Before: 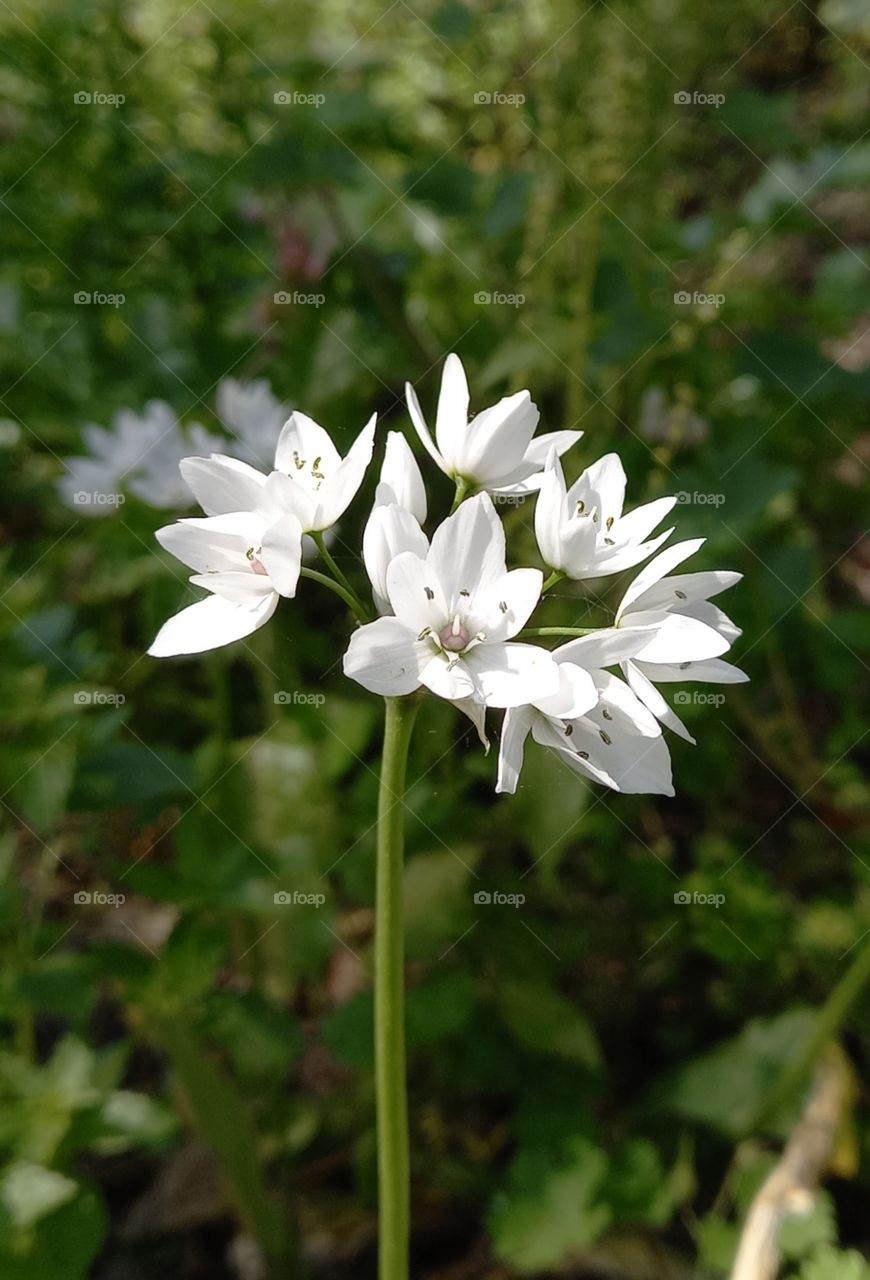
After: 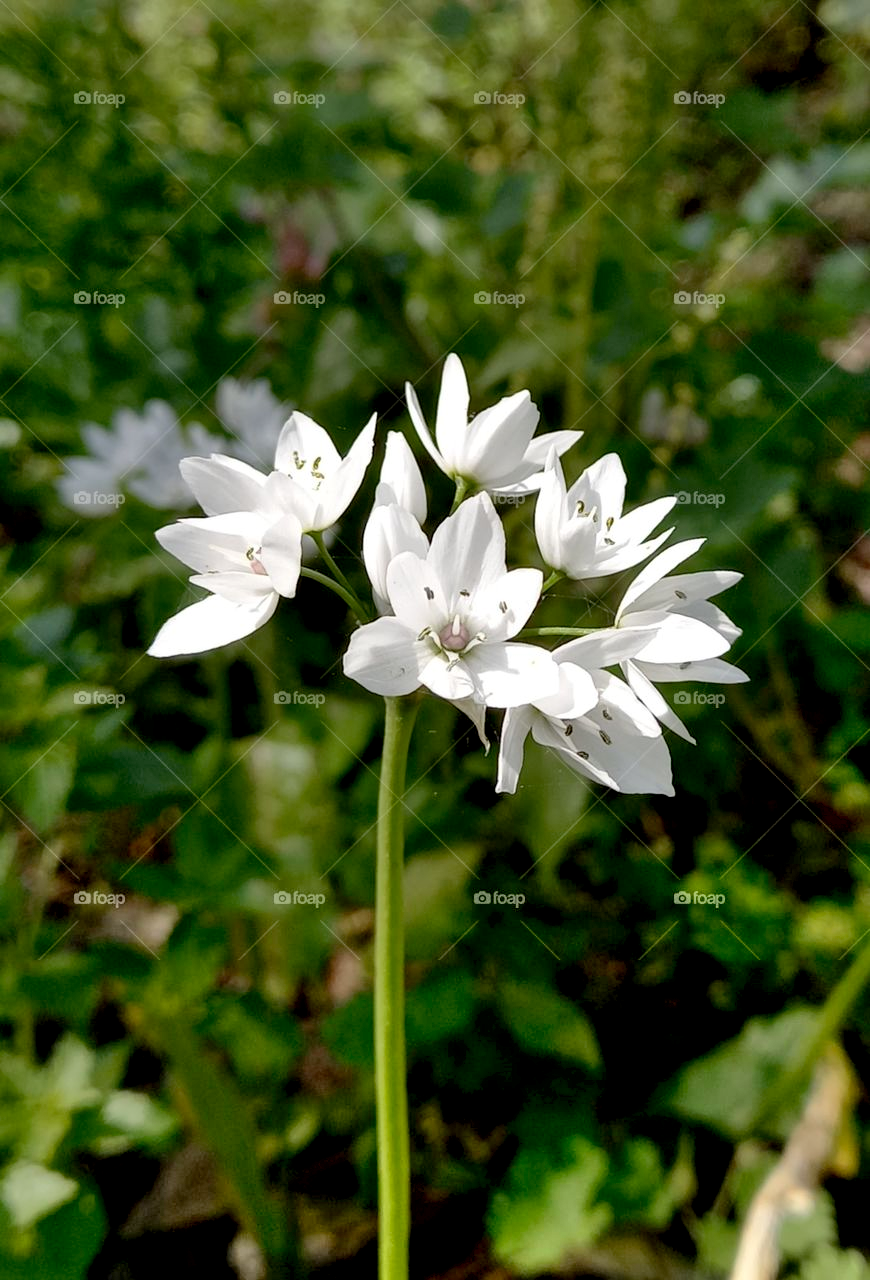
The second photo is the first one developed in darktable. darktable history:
exposure: black level correction 0.01, exposure 0.008 EV, compensate exposure bias true, compensate highlight preservation false
shadows and highlights: low approximation 0.01, soften with gaussian
